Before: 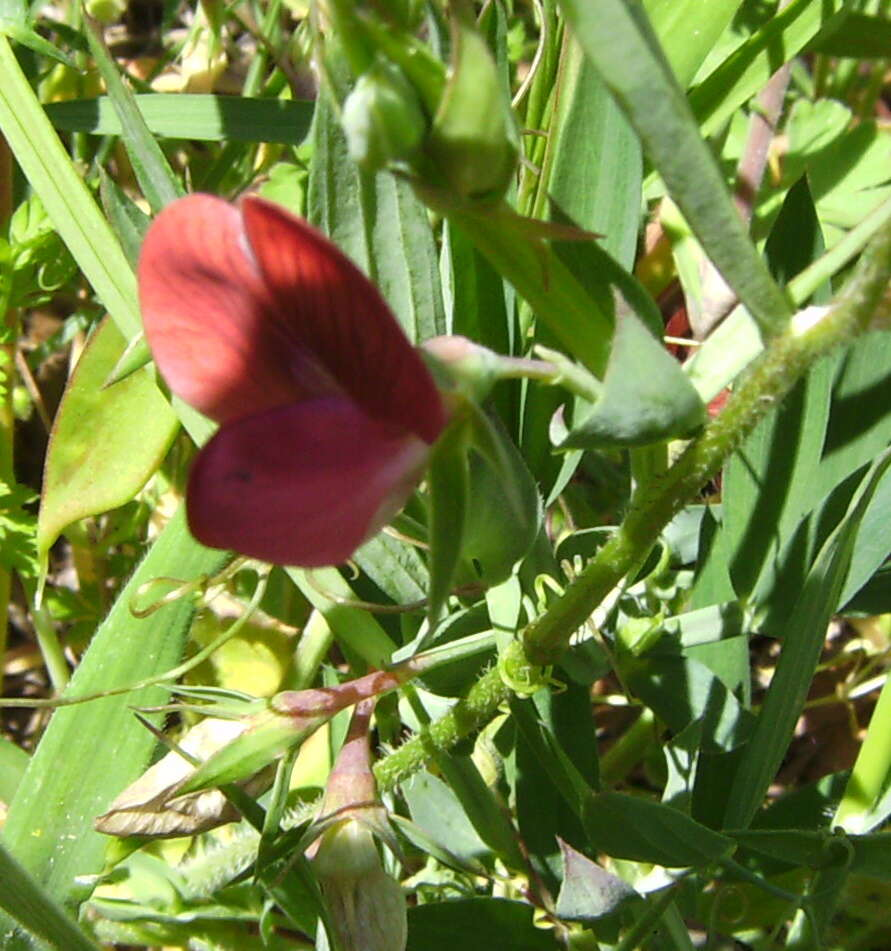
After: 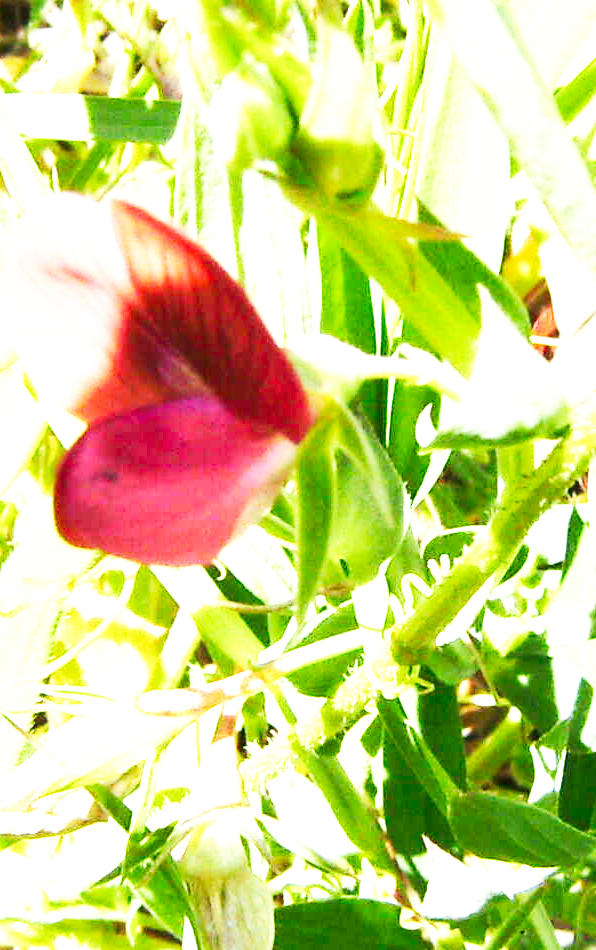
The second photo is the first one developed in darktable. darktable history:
crop and rotate: left 15.013%, right 18.081%
base curve: curves: ch0 [(0, 0) (0.007, 0.004) (0.027, 0.03) (0.046, 0.07) (0.207, 0.54) (0.442, 0.872) (0.673, 0.972) (1, 1)], preserve colors none
tone equalizer: -8 EV -0.441 EV, -7 EV -0.368 EV, -6 EV -0.313 EV, -5 EV -0.189 EV, -3 EV 0.203 EV, -2 EV 0.322 EV, -1 EV 0.413 EV, +0 EV 0.412 EV, edges refinement/feathering 500, mask exposure compensation -1.57 EV, preserve details no
exposure: black level correction 0, exposure 1.465 EV, compensate highlight preservation false
